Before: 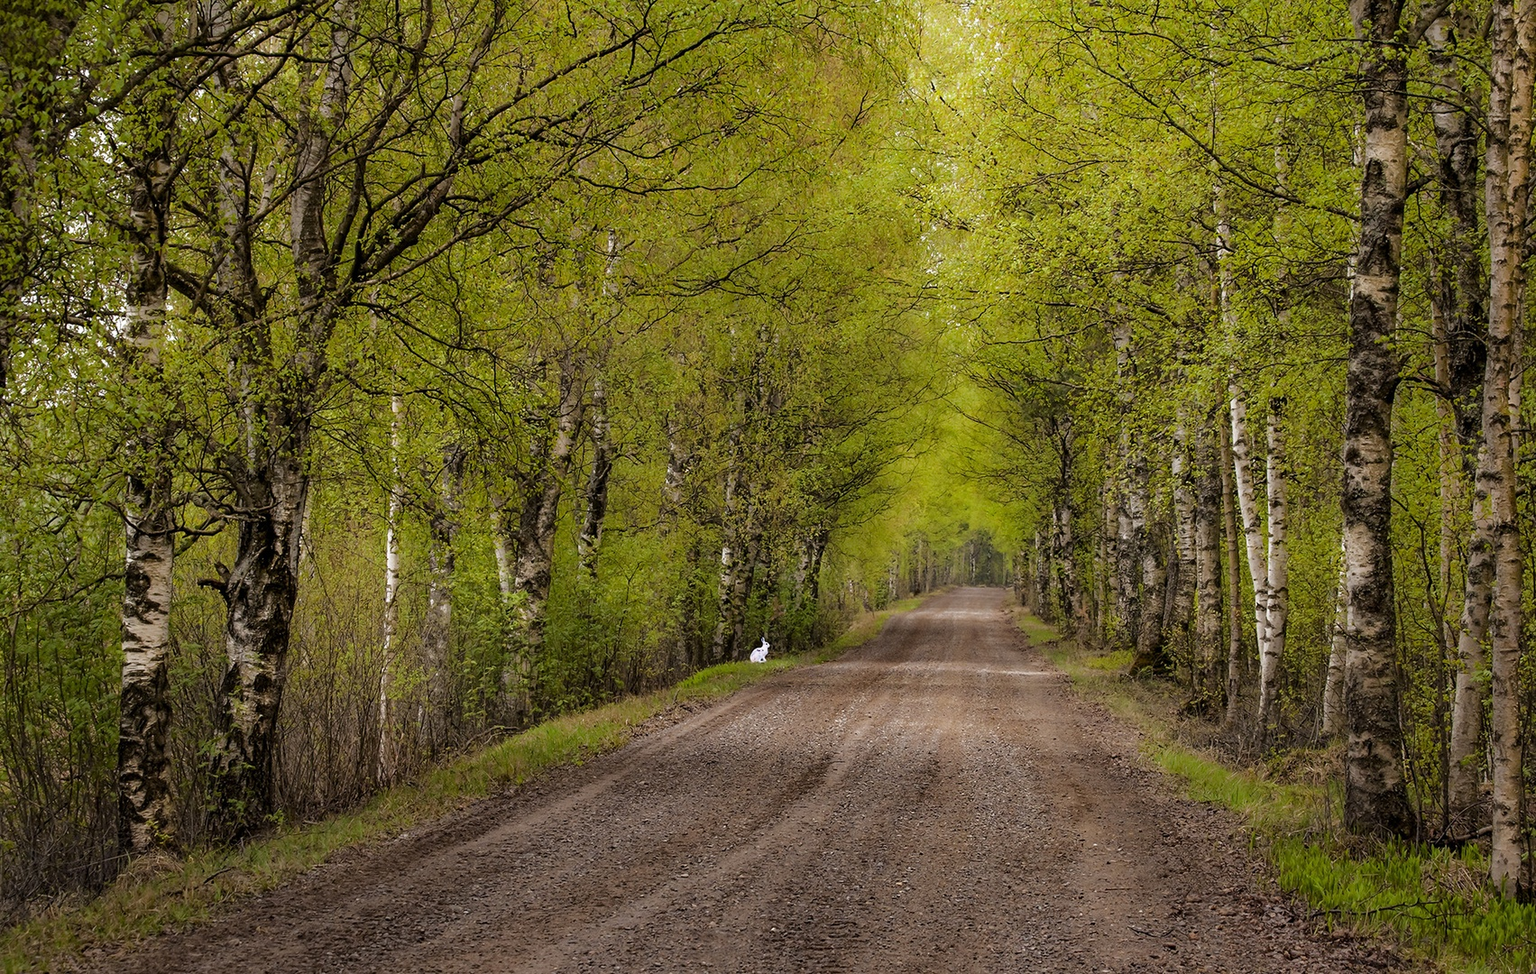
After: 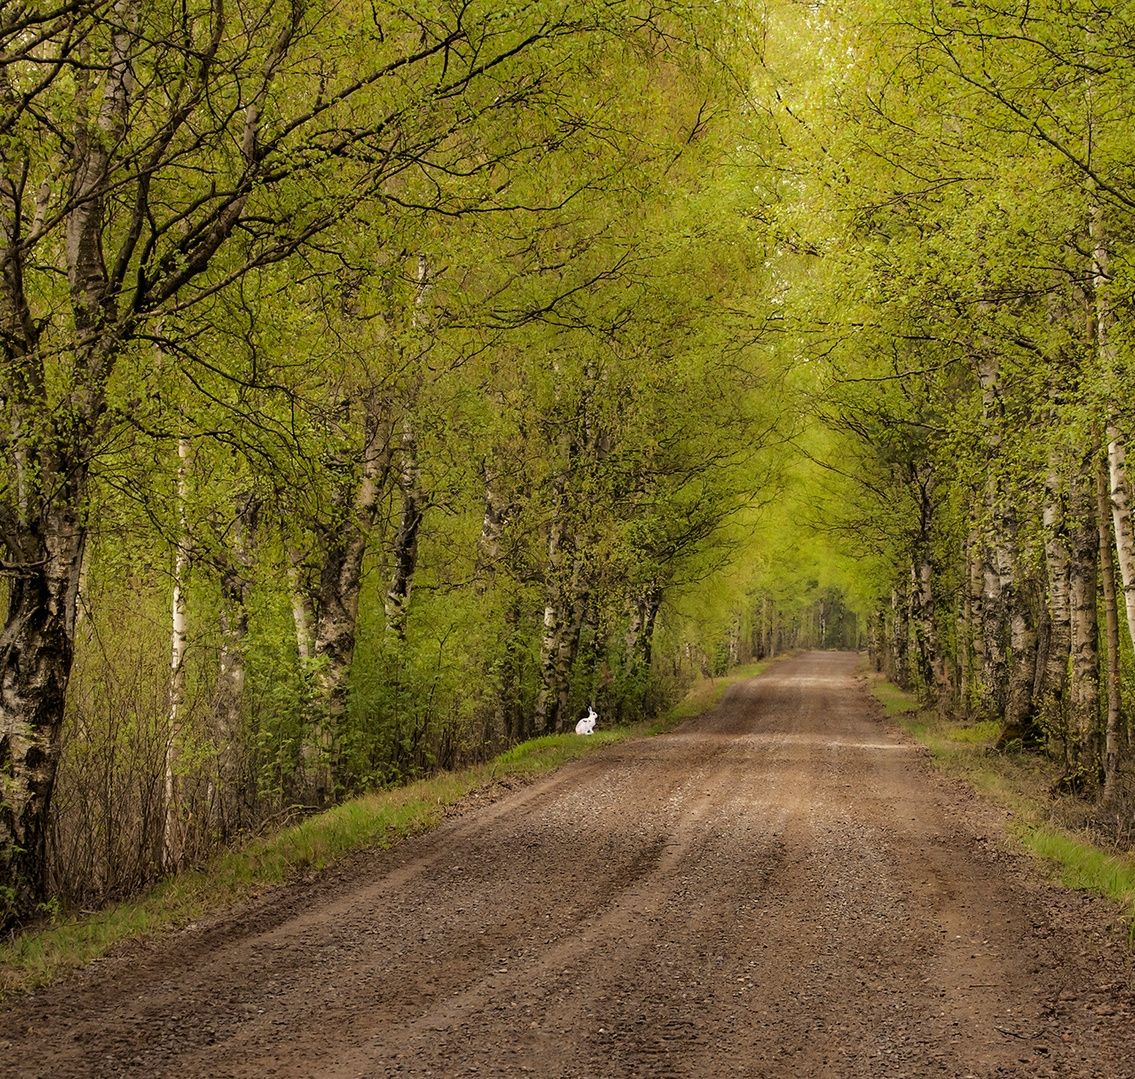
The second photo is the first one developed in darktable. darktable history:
white balance: red 1.029, blue 0.92
shadows and highlights: shadows 10, white point adjustment 1, highlights -40
crop and rotate: left 15.055%, right 18.278%
velvia: on, module defaults
